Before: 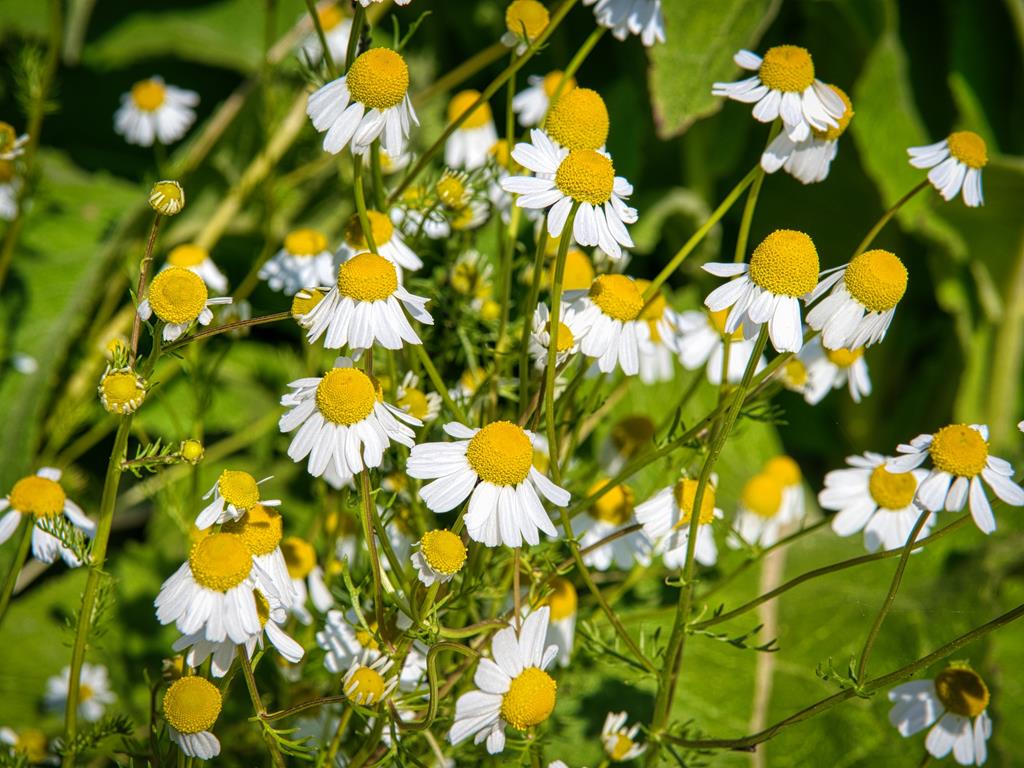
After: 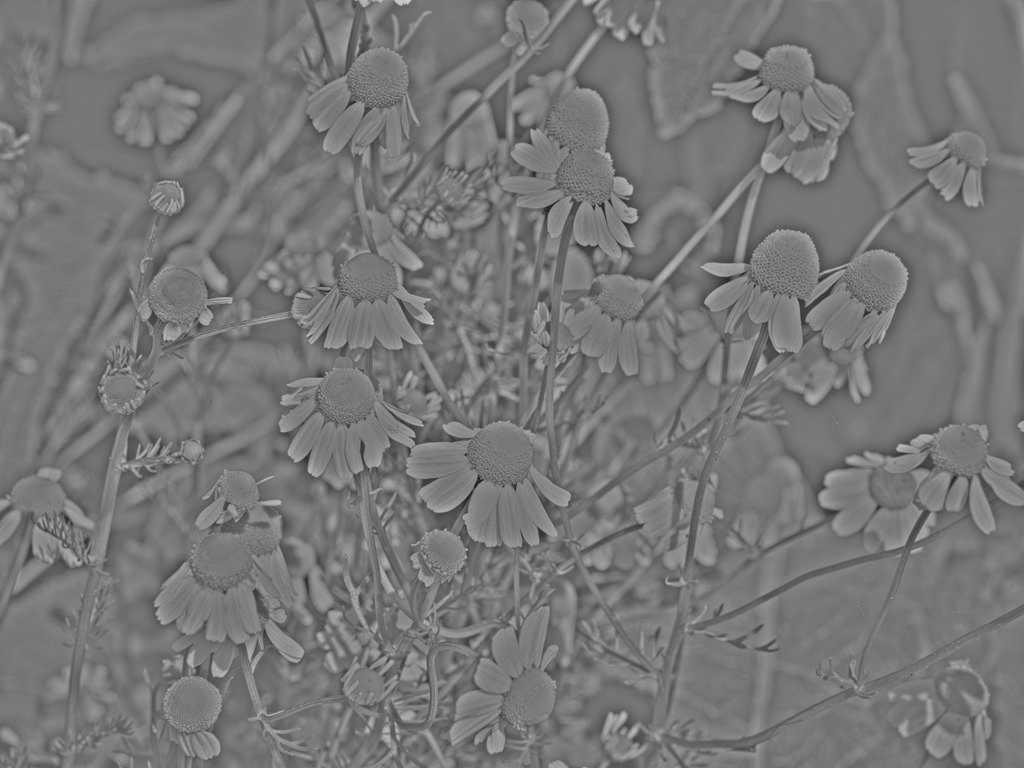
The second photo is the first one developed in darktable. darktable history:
highpass: sharpness 25.84%, contrast boost 14.94%
white balance: red 1.029, blue 0.92
shadows and highlights: shadows 35, highlights -35, soften with gaussian
